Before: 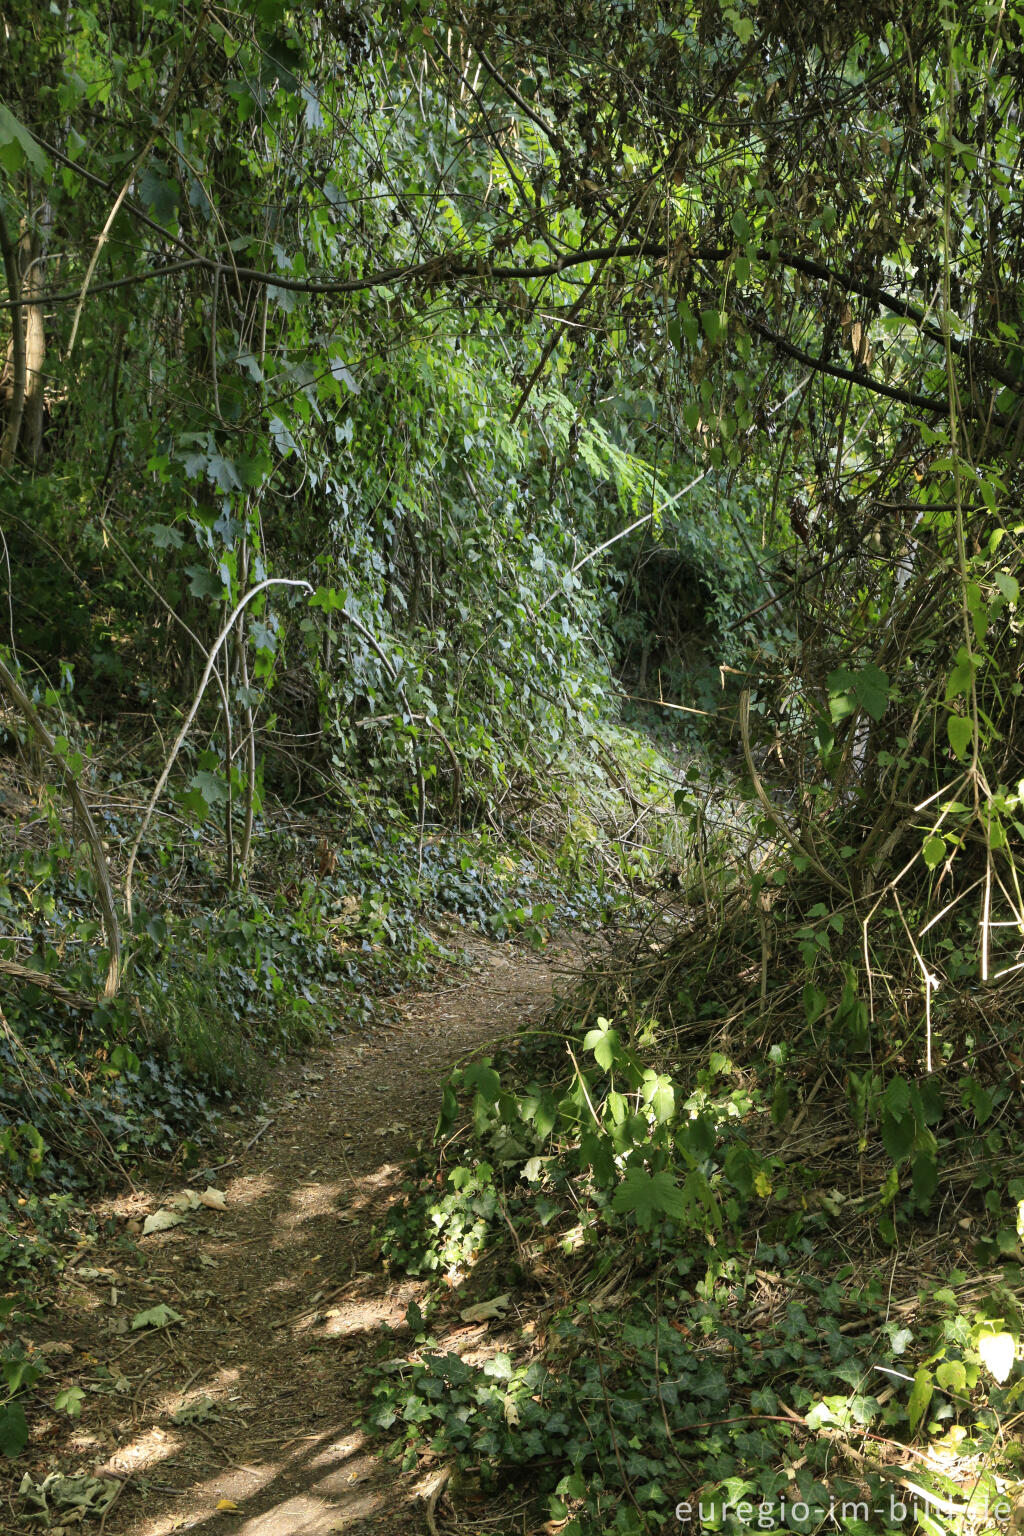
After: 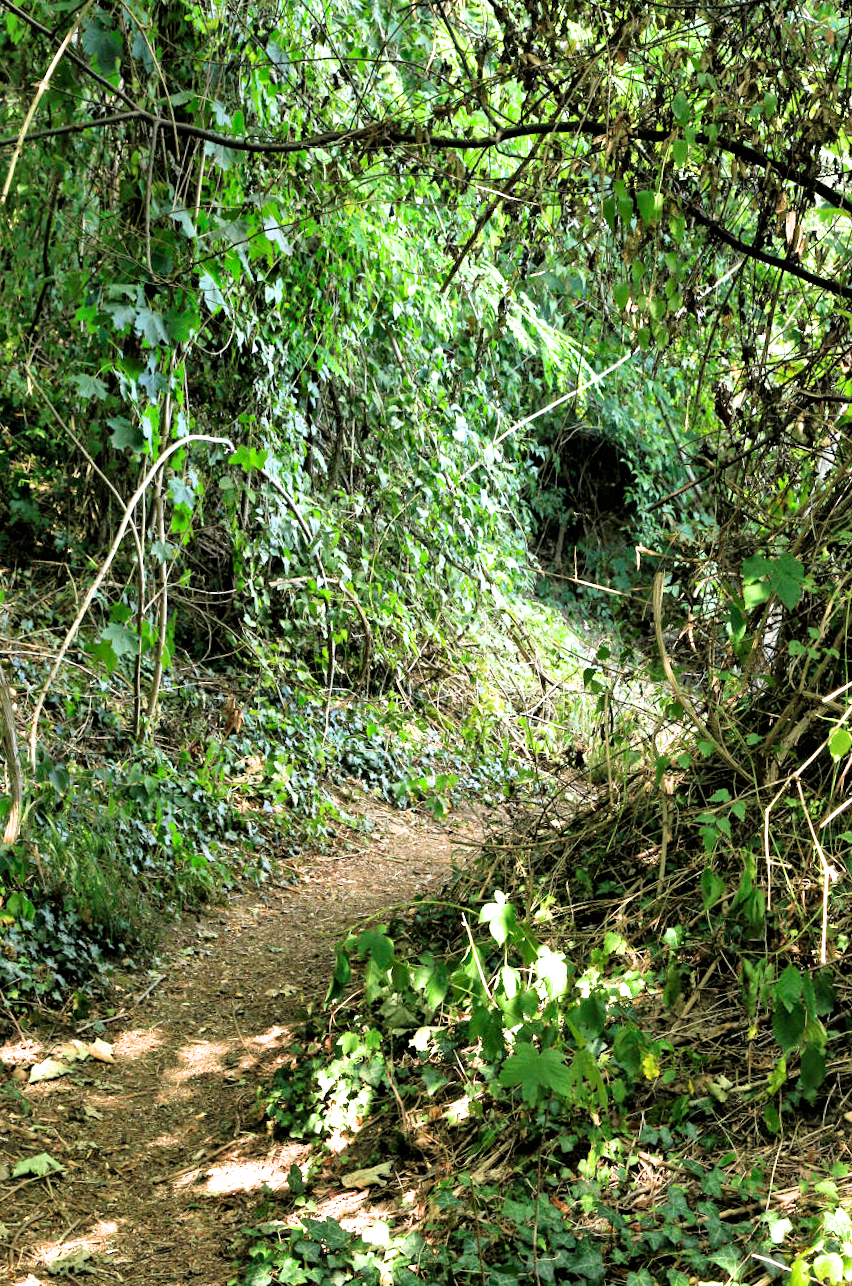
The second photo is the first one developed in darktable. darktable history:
shadows and highlights: white point adjustment 0.046, soften with gaussian
crop and rotate: angle -3.14°, left 5.431%, top 5.209%, right 4.598%, bottom 4.285%
filmic rgb: black relative exposure -4.9 EV, white relative exposure 2.82 EV, hardness 3.7
exposure: black level correction 0, exposure 1.199 EV, compensate exposure bias true, compensate highlight preservation false
